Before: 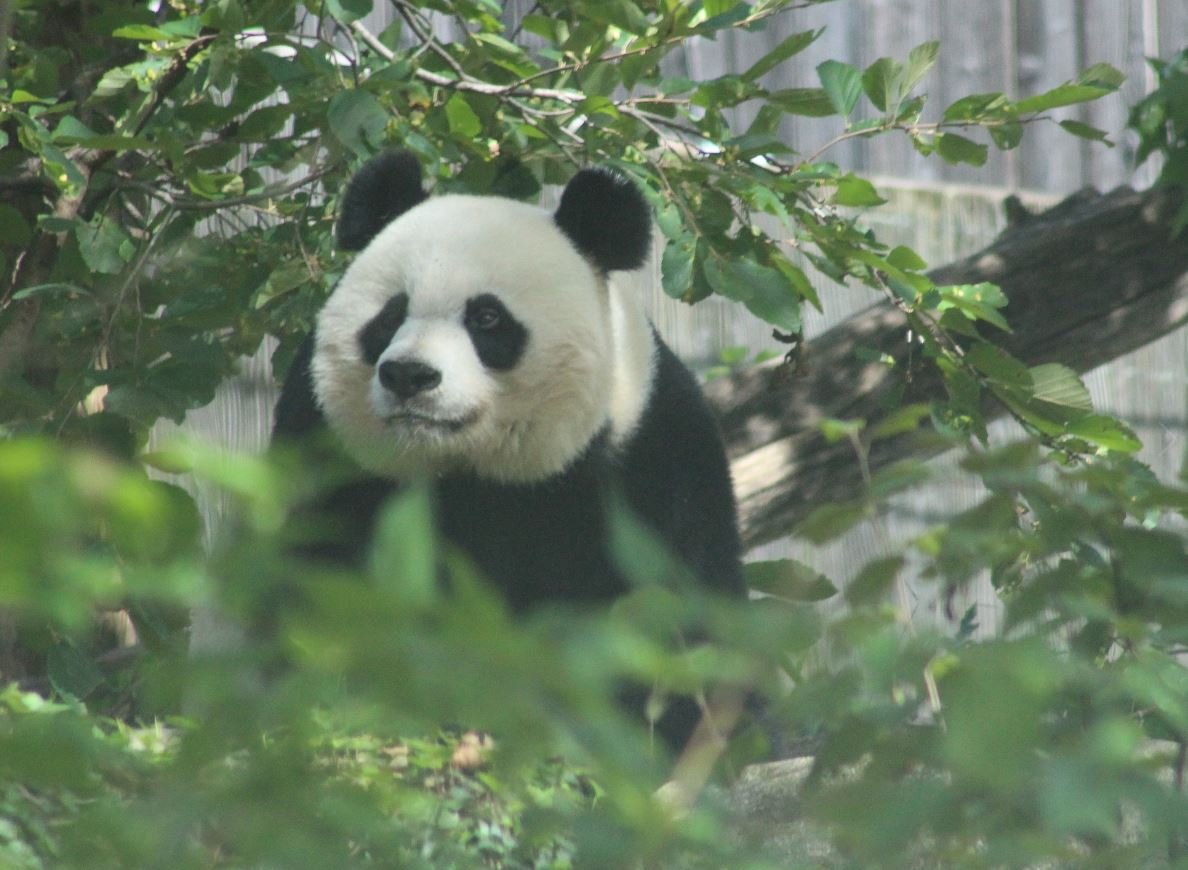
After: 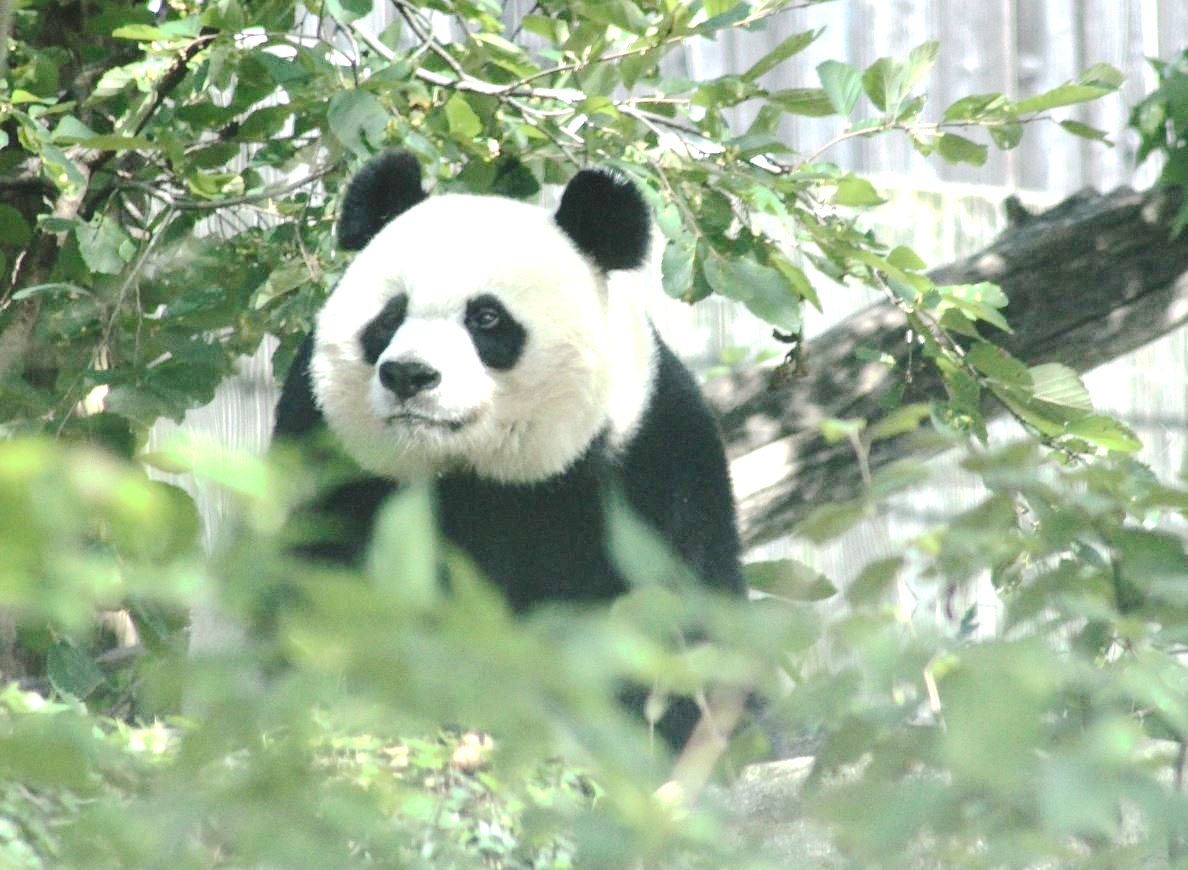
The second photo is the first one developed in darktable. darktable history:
tone equalizer: -8 EV -0.75 EV, -7 EV -0.7 EV, -6 EV -0.6 EV, -5 EV -0.4 EV, -3 EV 0.4 EV, -2 EV 0.6 EV, -1 EV 0.7 EV, +0 EV 0.75 EV, edges refinement/feathering 500, mask exposure compensation -1.57 EV, preserve details no
tone curve: curves: ch0 [(0, 0) (0.003, 0.026) (0.011, 0.03) (0.025, 0.038) (0.044, 0.046) (0.069, 0.055) (0.1, 0.075) (0.136, 0.114) (0.177, 0.158) (0.224, 0.215) (0.277, 0.296) (0.335, 0.386) (0.399, 0.479) (0.468, 0.568) (0.543, 0.637) (0.623, 0.707) (0.709, 0.773) (0.801, 0.834) (0.898, 0.896) (1, 1)], preserve colors none
exposure: exposure 0.6 EV, compensate highlight preservation false
